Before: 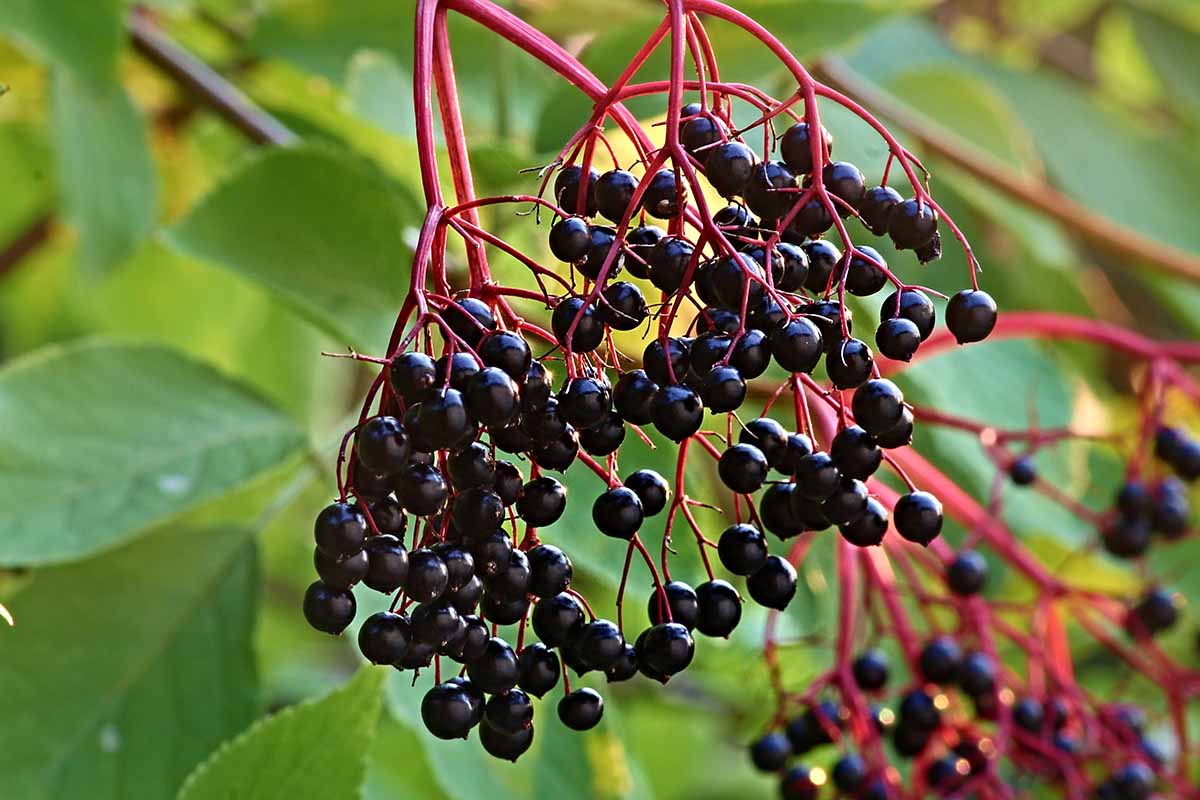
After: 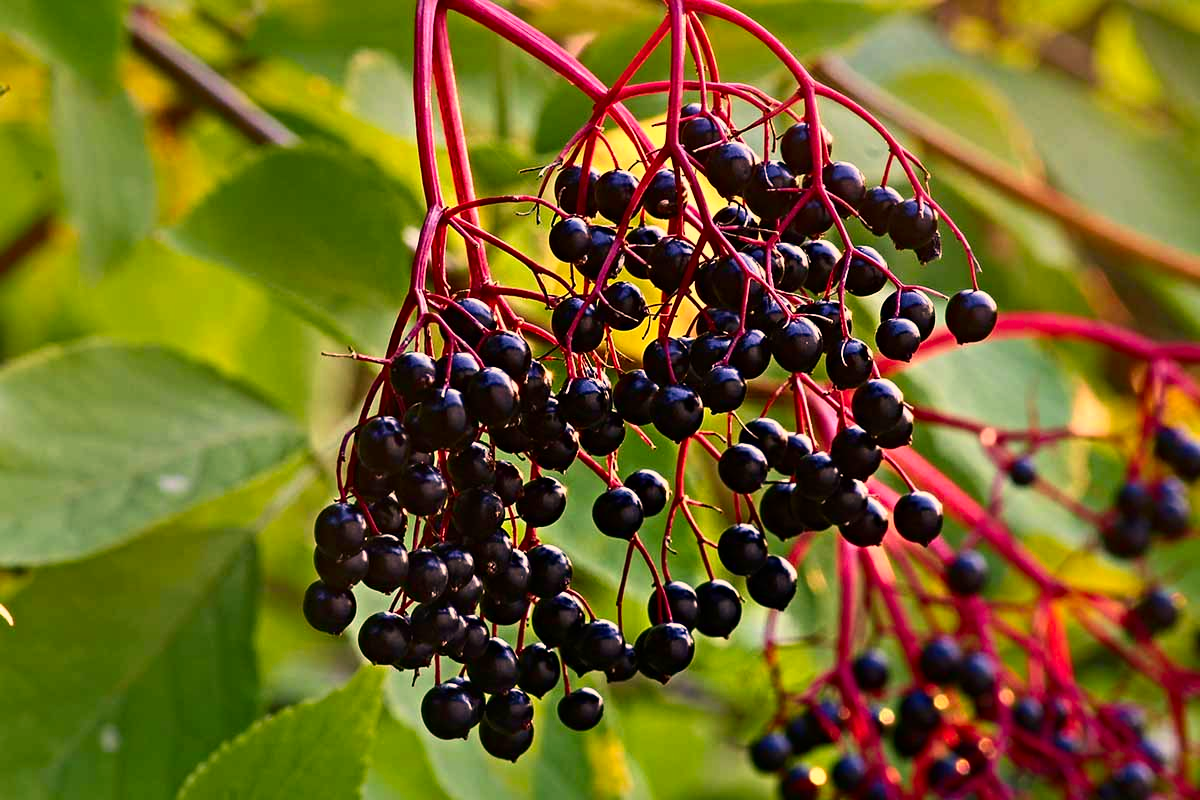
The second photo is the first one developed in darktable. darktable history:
contrast brightness saturation: contrast 0.128, brightness -0.05, saturation 0.163
color correction: highlights a* 17.88, highlights b* 18.64
